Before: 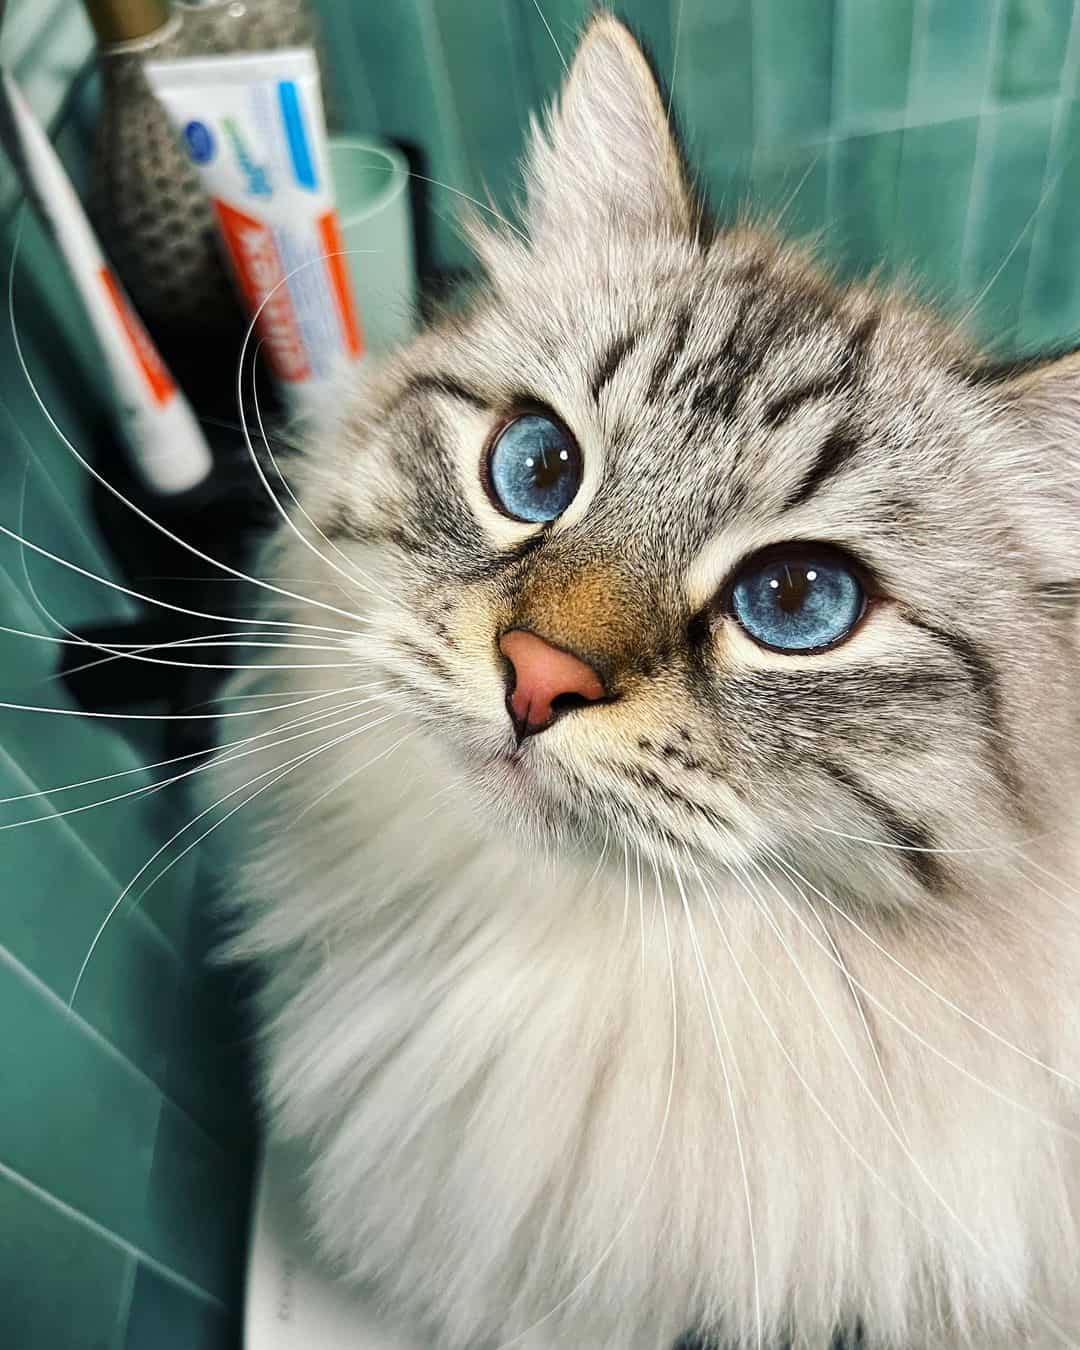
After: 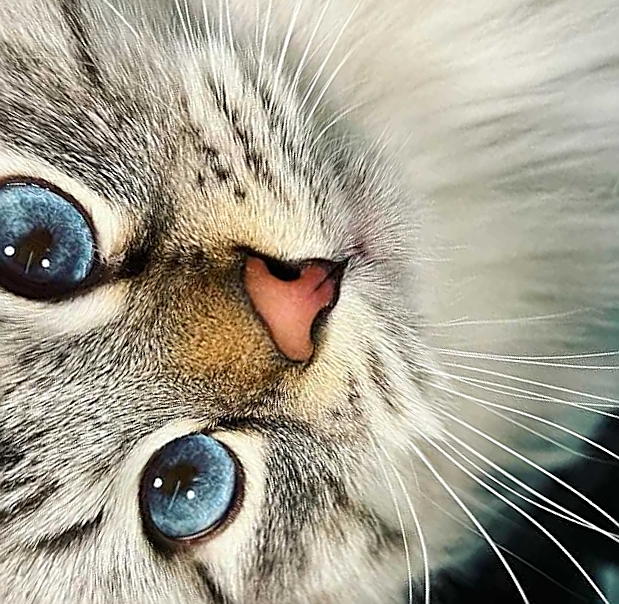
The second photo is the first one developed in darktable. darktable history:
crop and rotate: angle 148.53°, left 9.161%, top 15.655%, right 4.537%, bottom 16.931%
sharpen: on, module defaults
